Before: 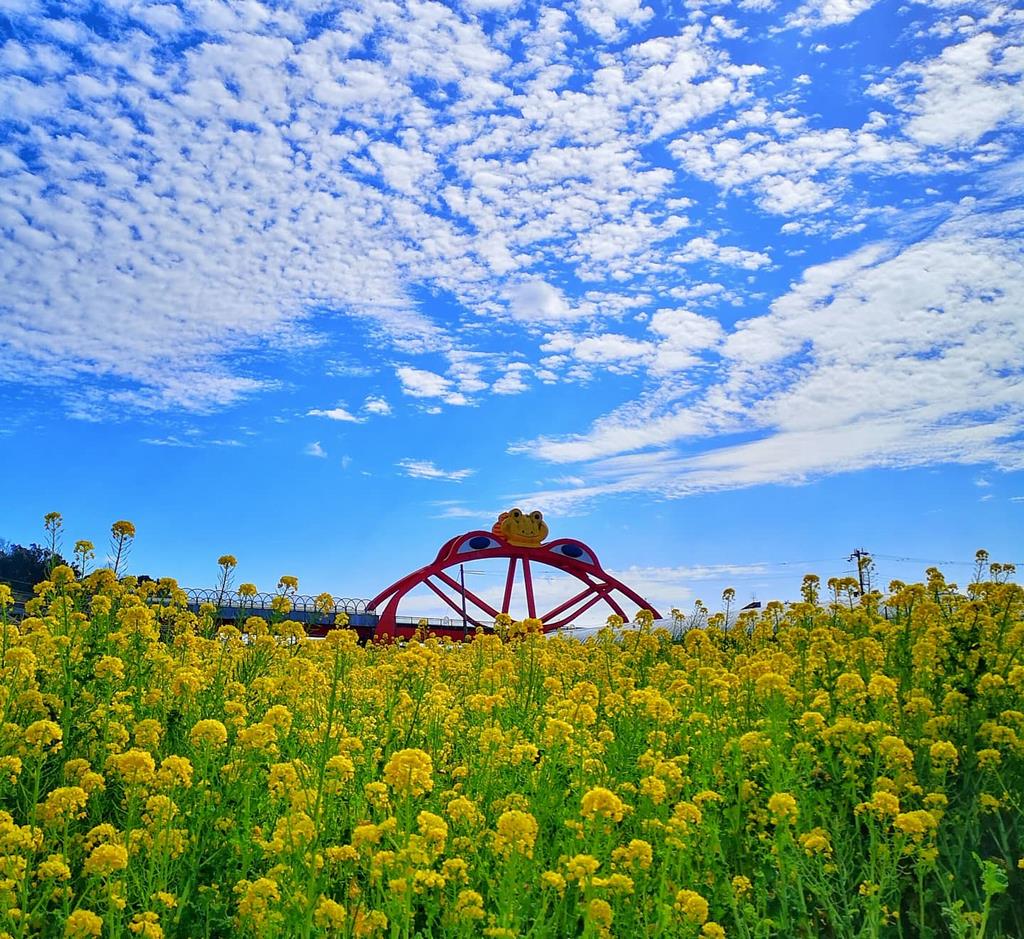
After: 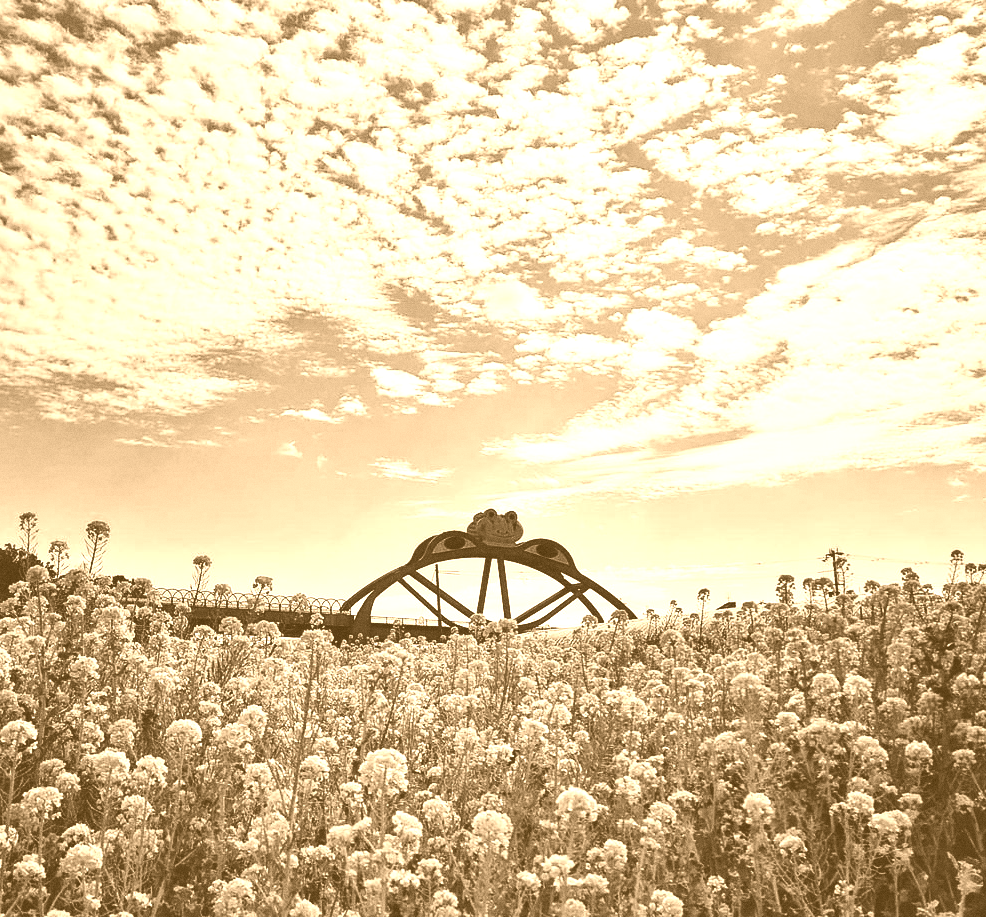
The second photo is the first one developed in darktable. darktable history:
tone equalizer: on, module defaults
color contrast: green-magenta contrast 0.85, blue-yellow contrast 1.25, unbound 0
contrast brightness saturation: contrast 0.32, brightness -0.08, saturation 0.17
color balance: lift [1.005, 0.99, 1.007, 1.01], gamma [1, 1.034, 1.032, 0.966], gain [0.873, 1.055, 1.067, 0.933]
grain: coarseness 0.09 ISO
crop and rotate: left 2.536%, right 1.107%, bottom 2.246%
colorize: hue 28.8°, source mix 100%
